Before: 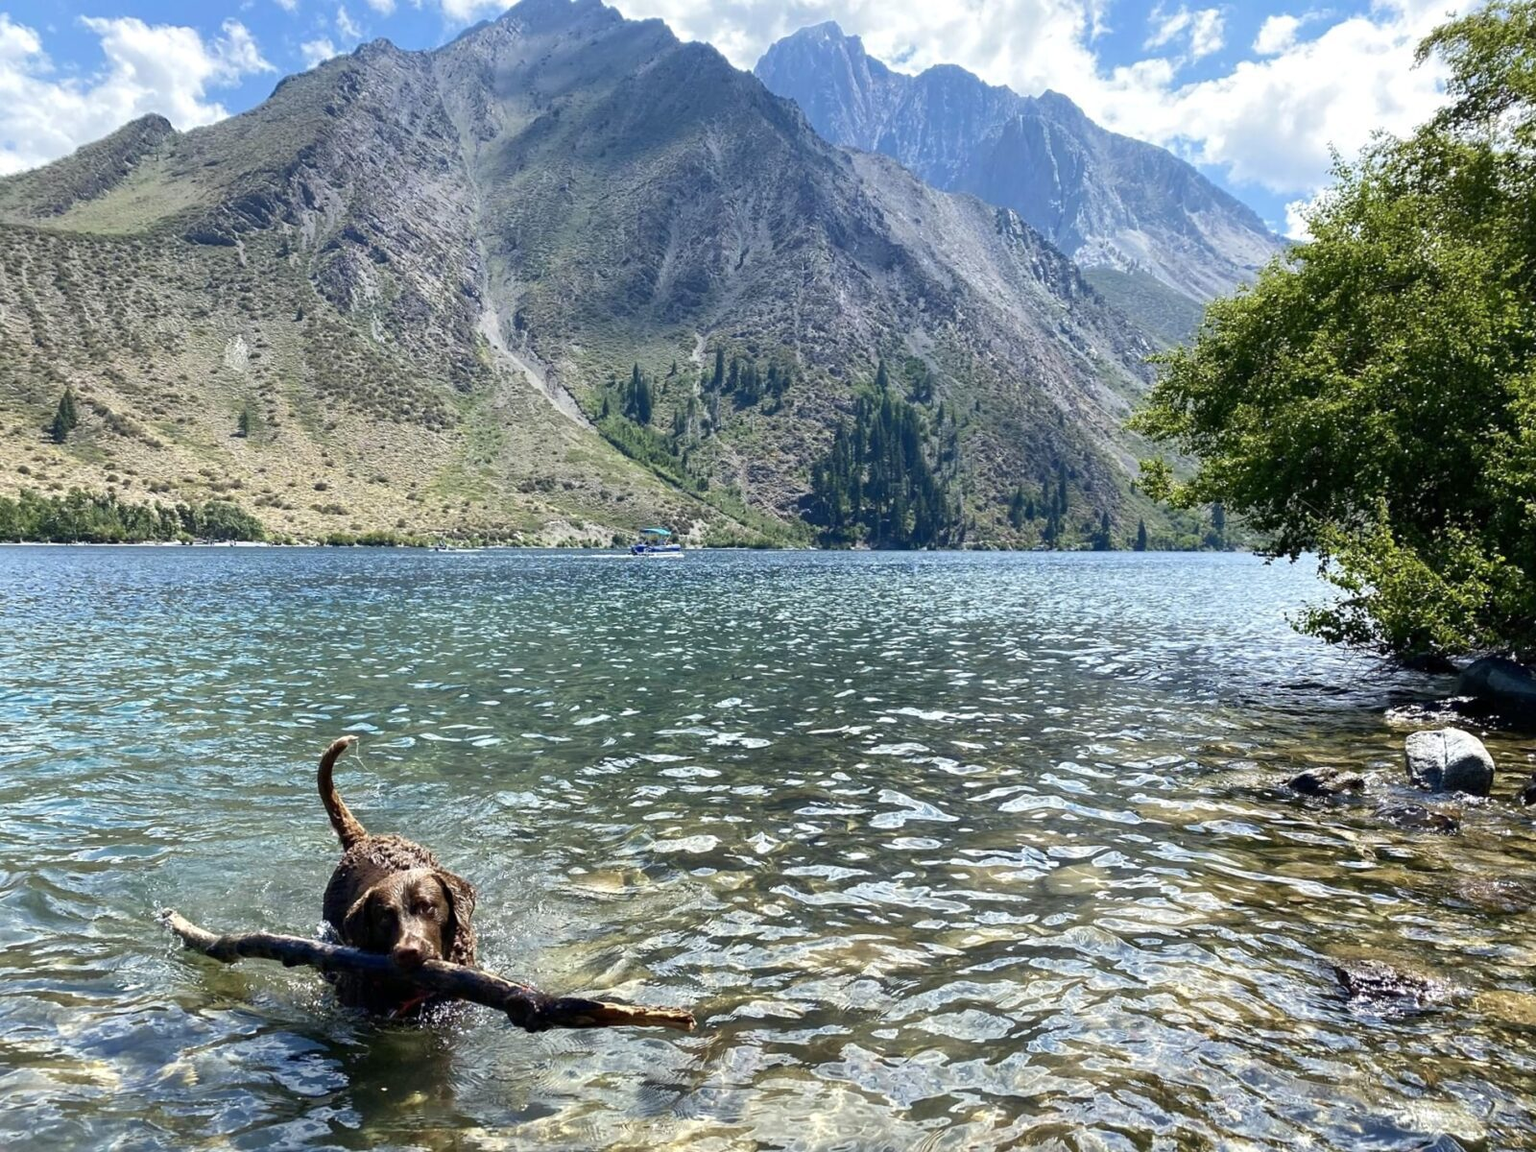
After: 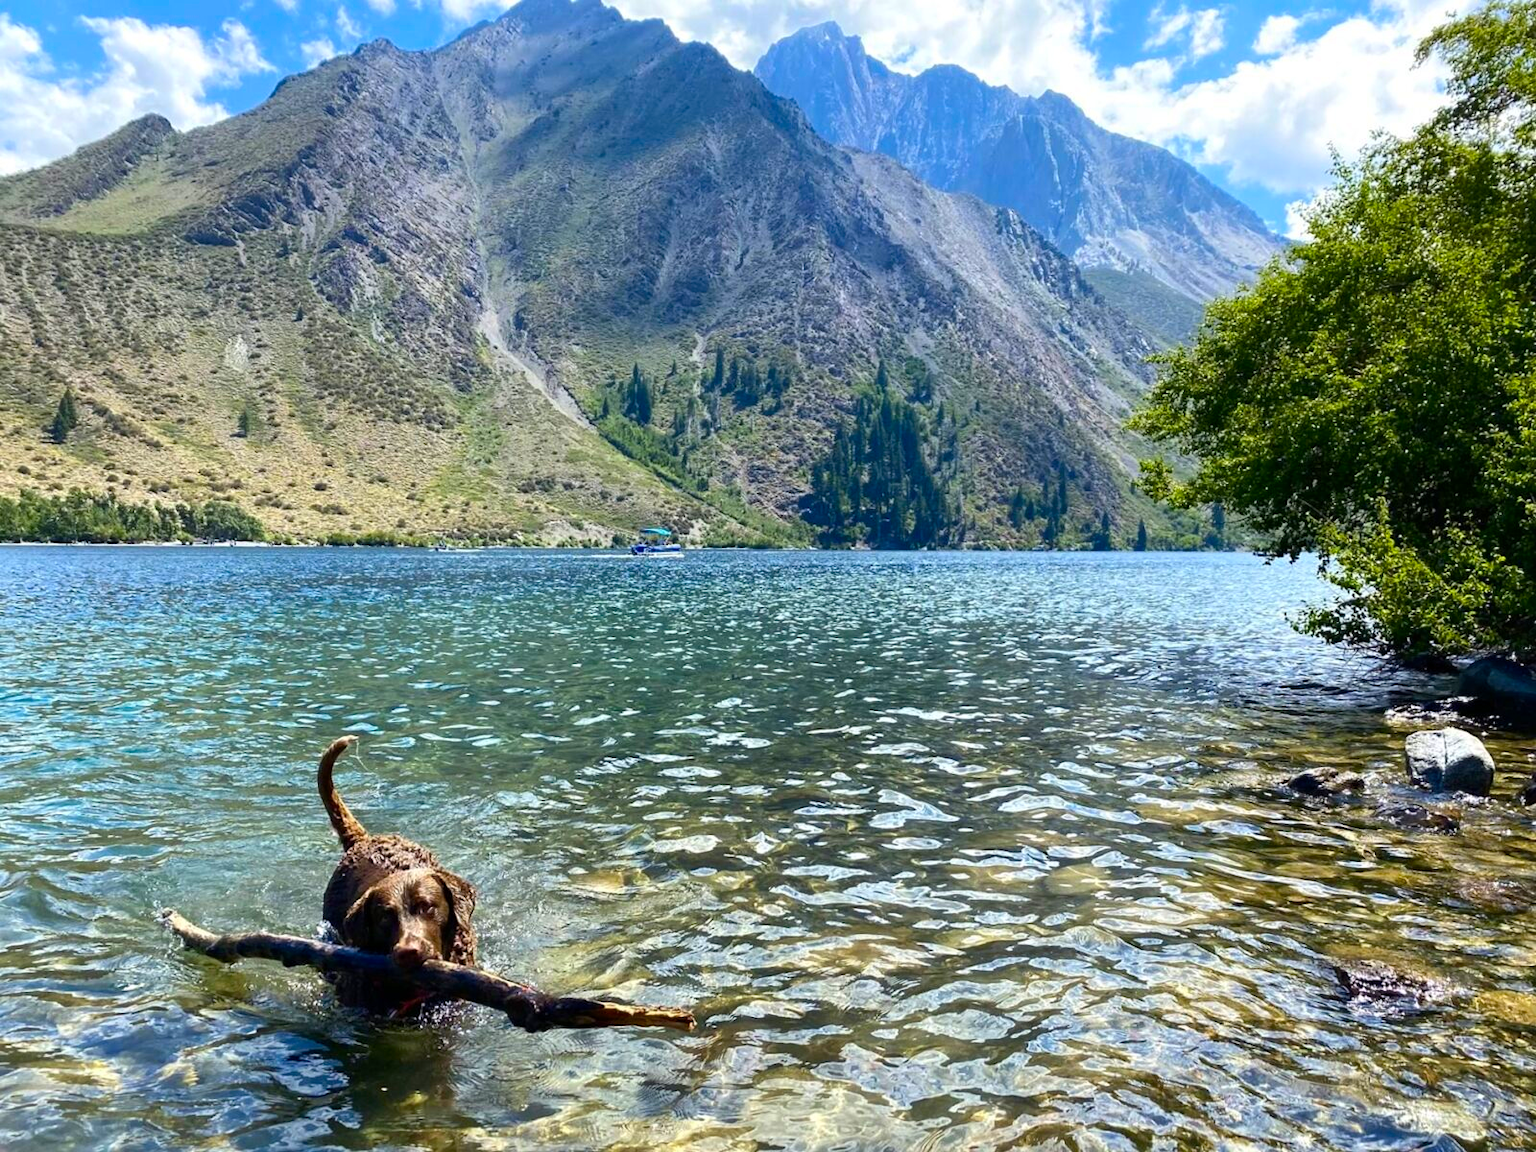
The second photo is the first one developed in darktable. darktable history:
color balance rgb: perceptual saturation grading › global saturation 20%, global vibrance 20%
contrast brightness saturation: contrast 0.08, saturation 0.2
